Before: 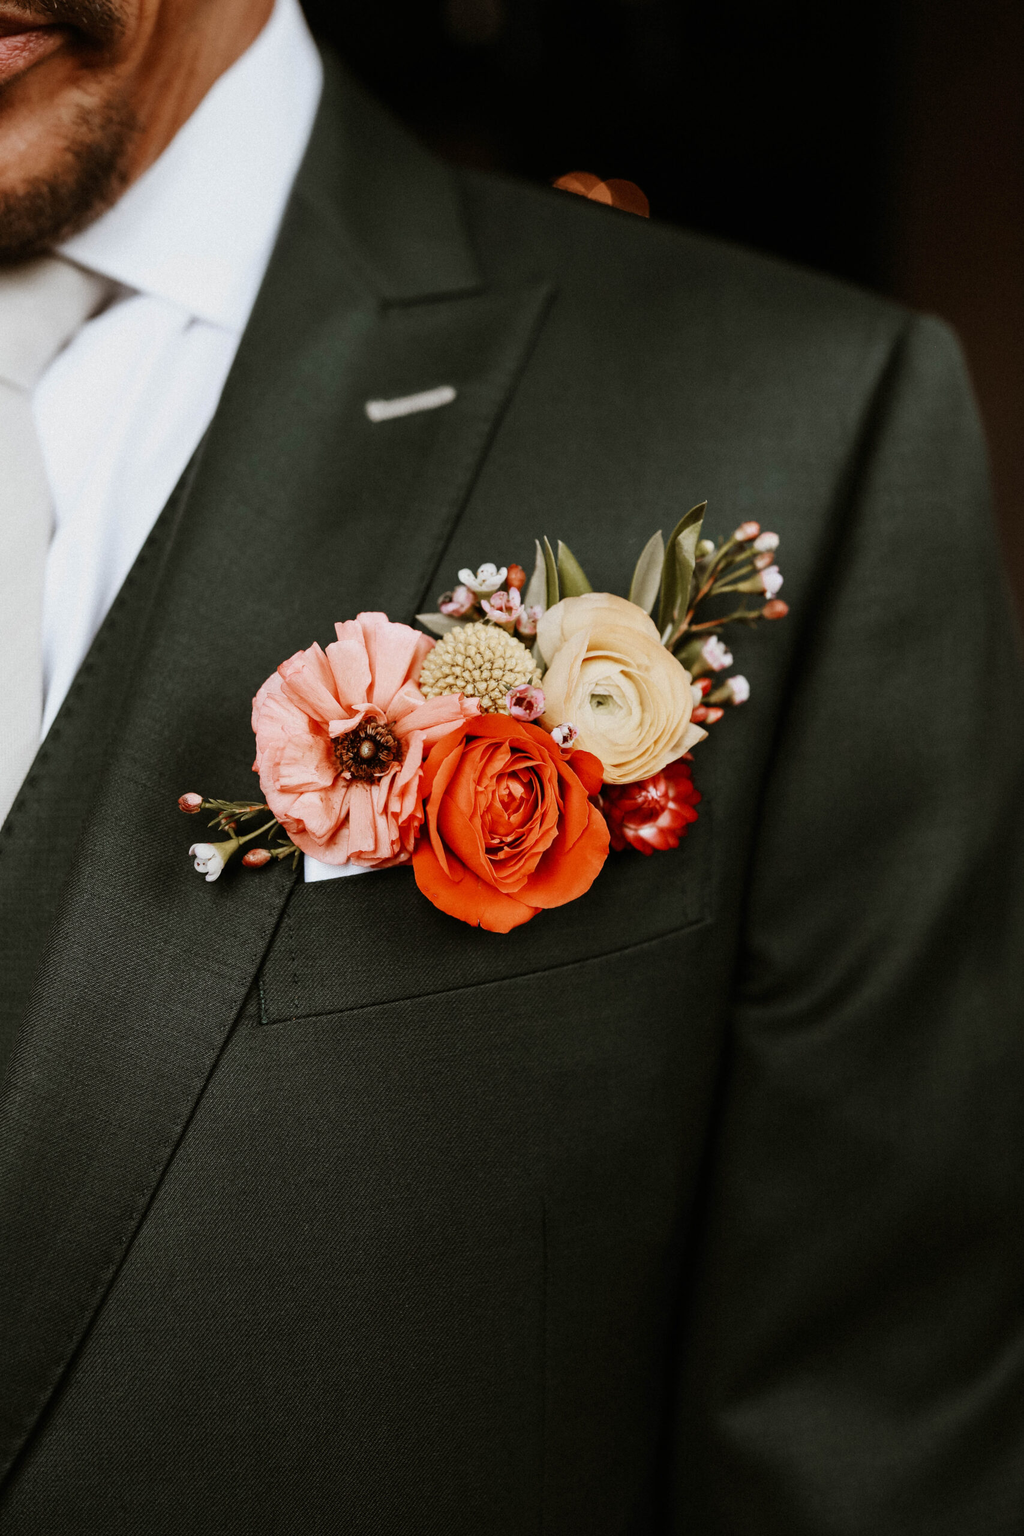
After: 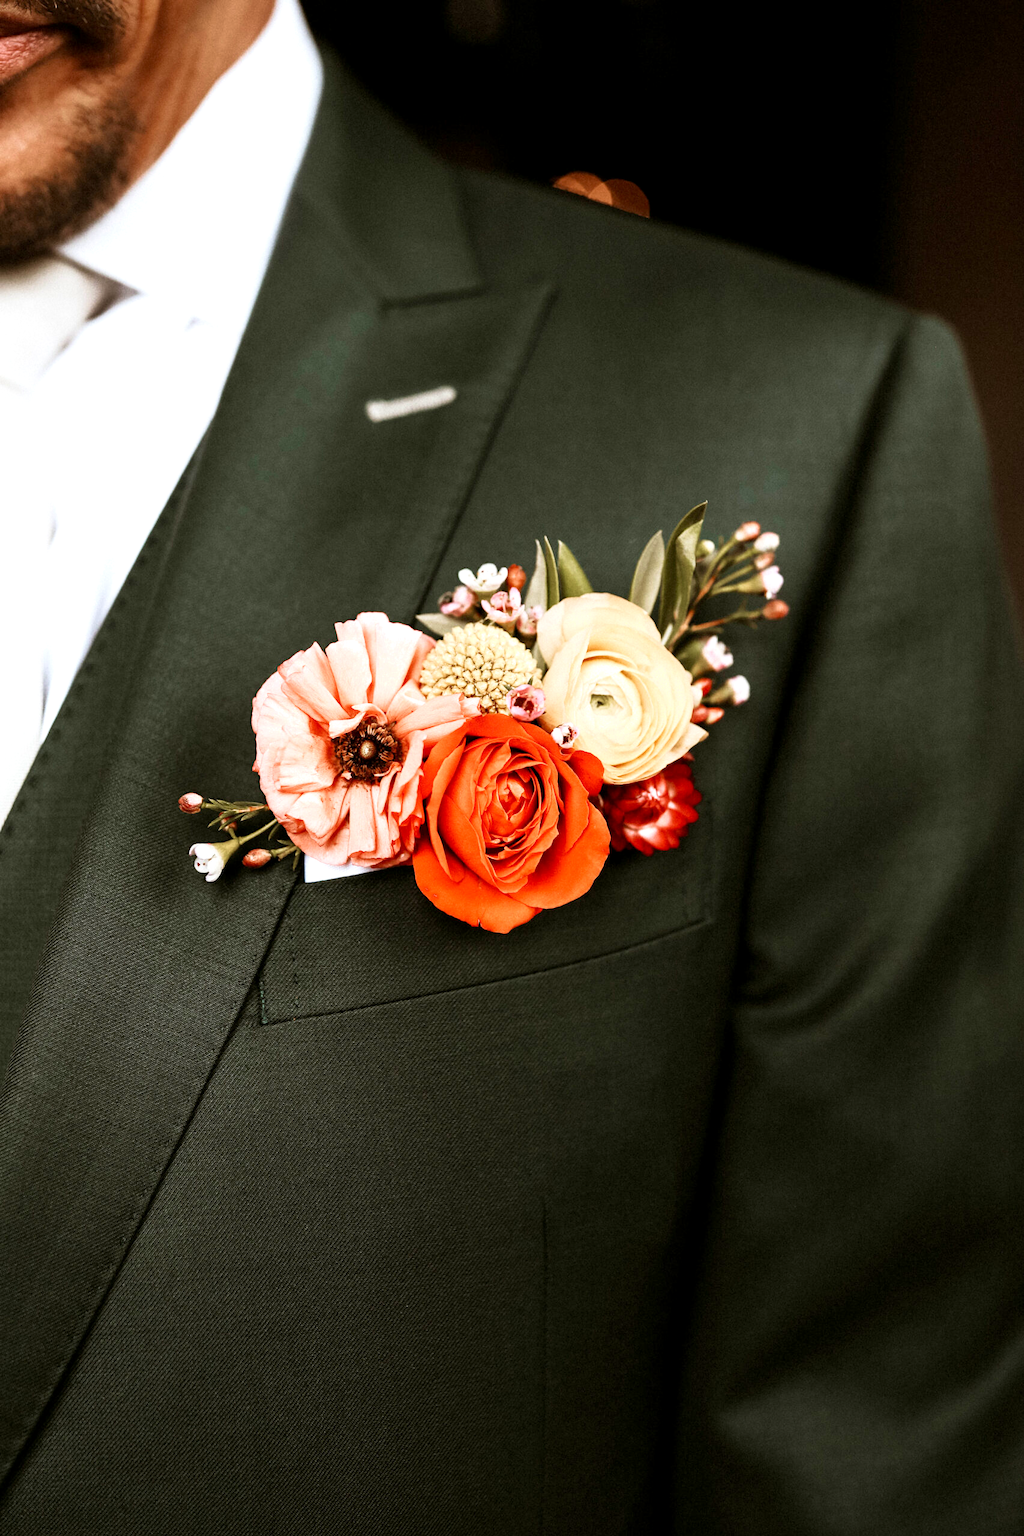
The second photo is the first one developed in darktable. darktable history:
exposure: black level correction 0.001, exposure 0.675 EV, compensate highlight preservation false
shadows and highlights: shadows 0, highlights 40
velvia: on, module defaults
